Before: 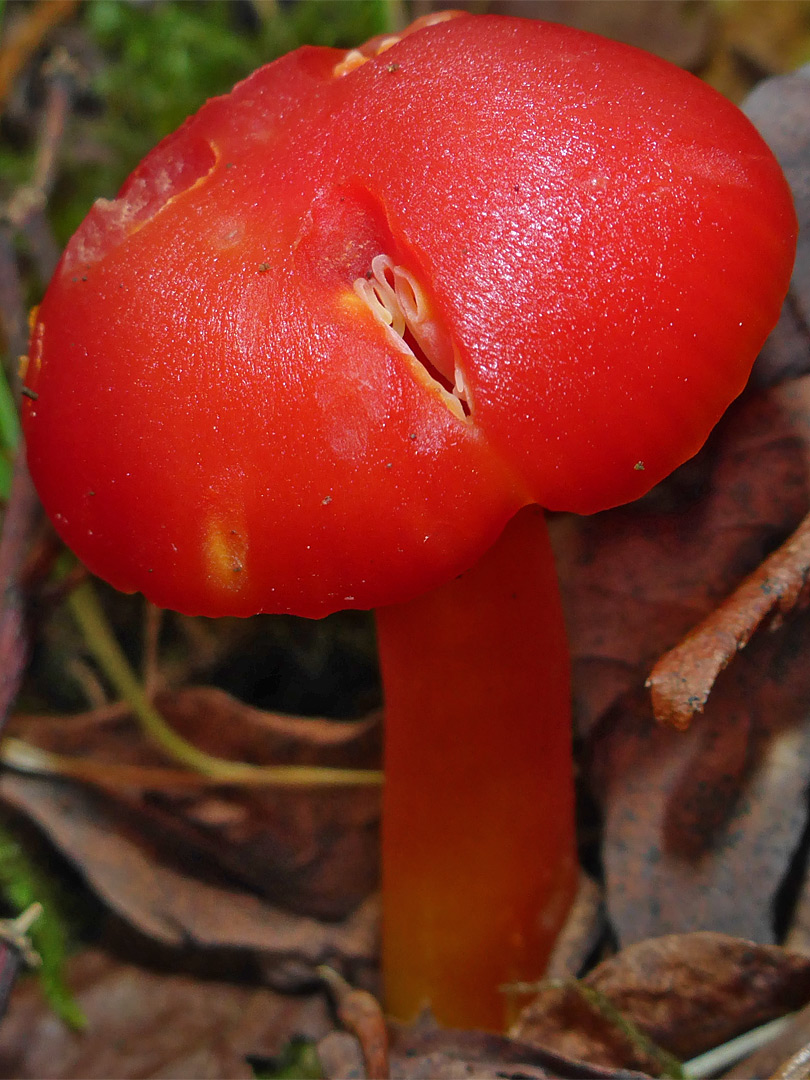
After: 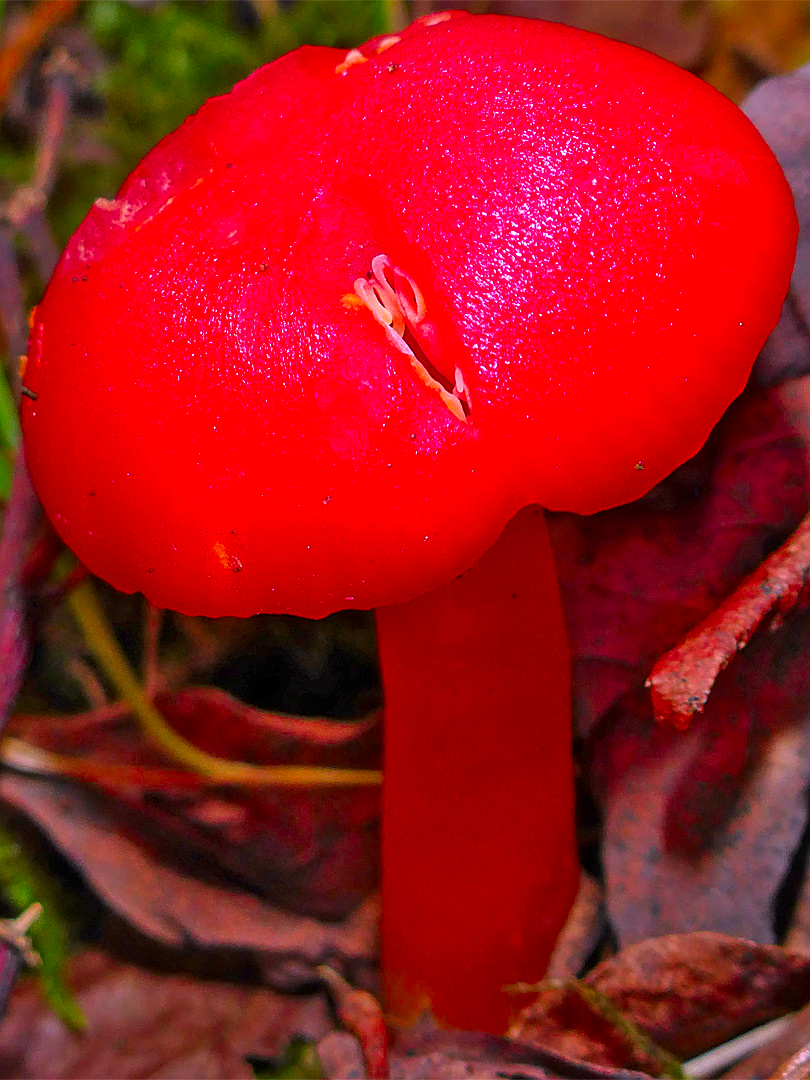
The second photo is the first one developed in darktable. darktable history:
sharpen: on, module defaults
color correction: highlights a* 19.5, highlights b* -11.53, saturation 1.69
local contrast: highlights 100%, shadows 100%, detail 120%, midtone range 0.2
